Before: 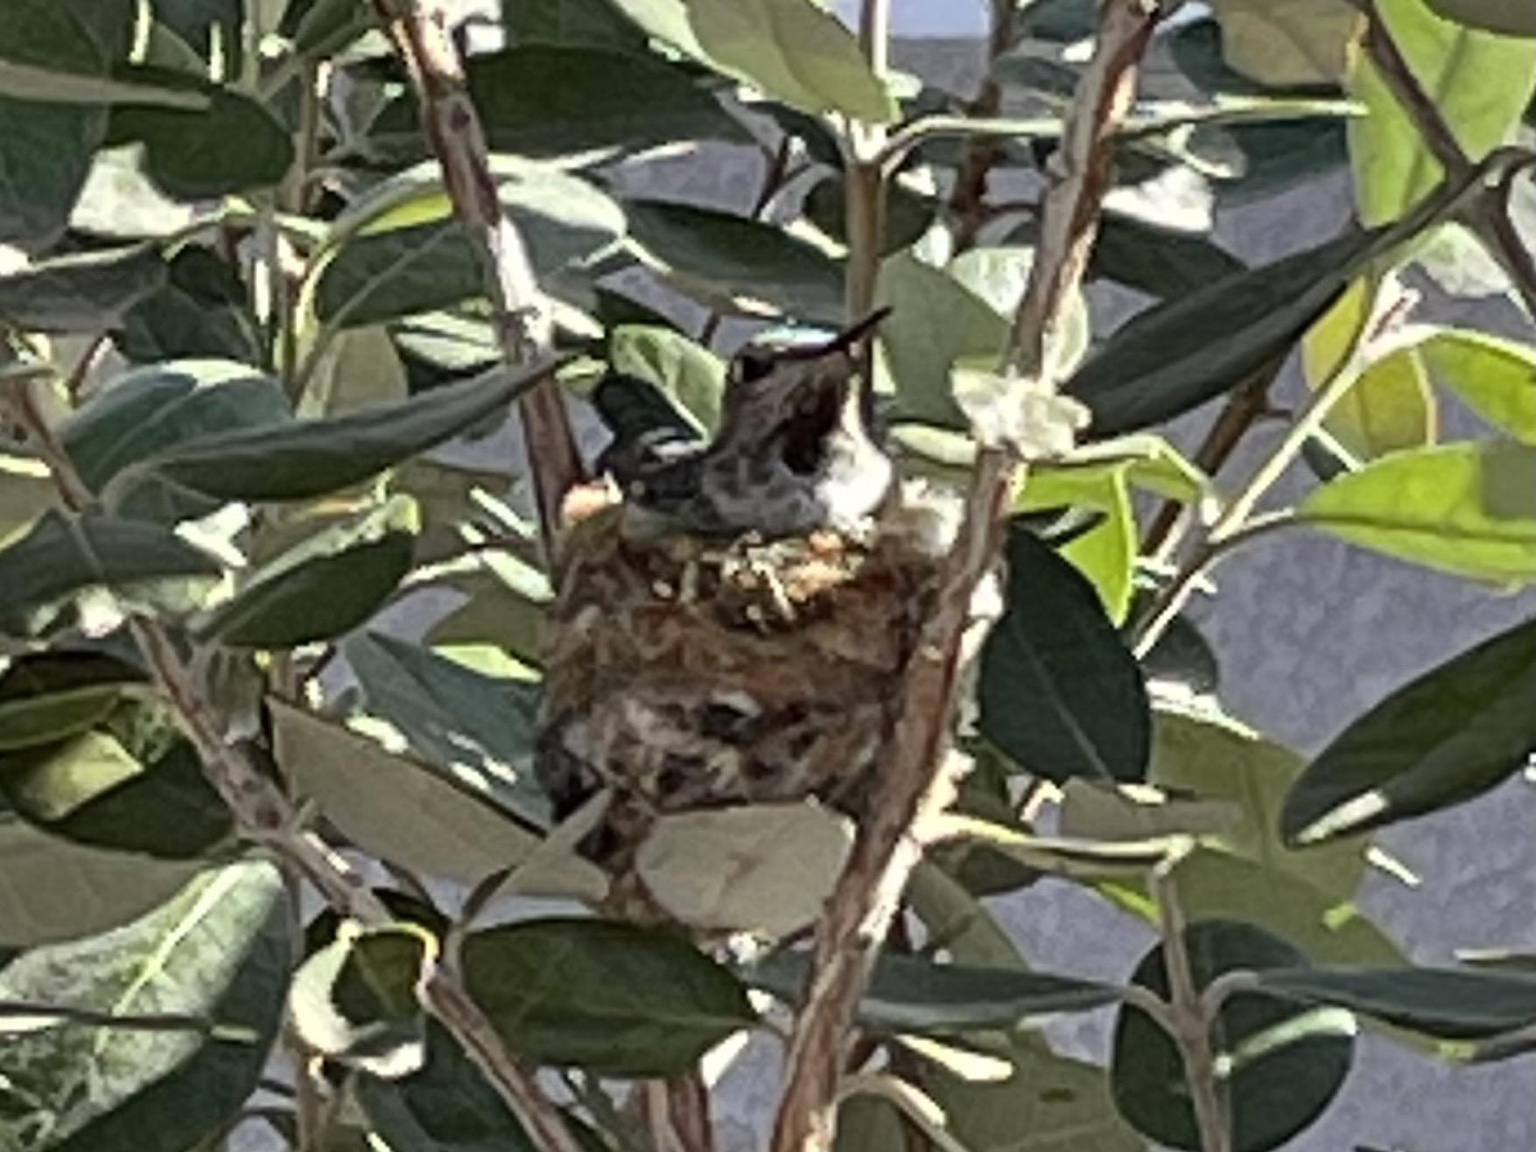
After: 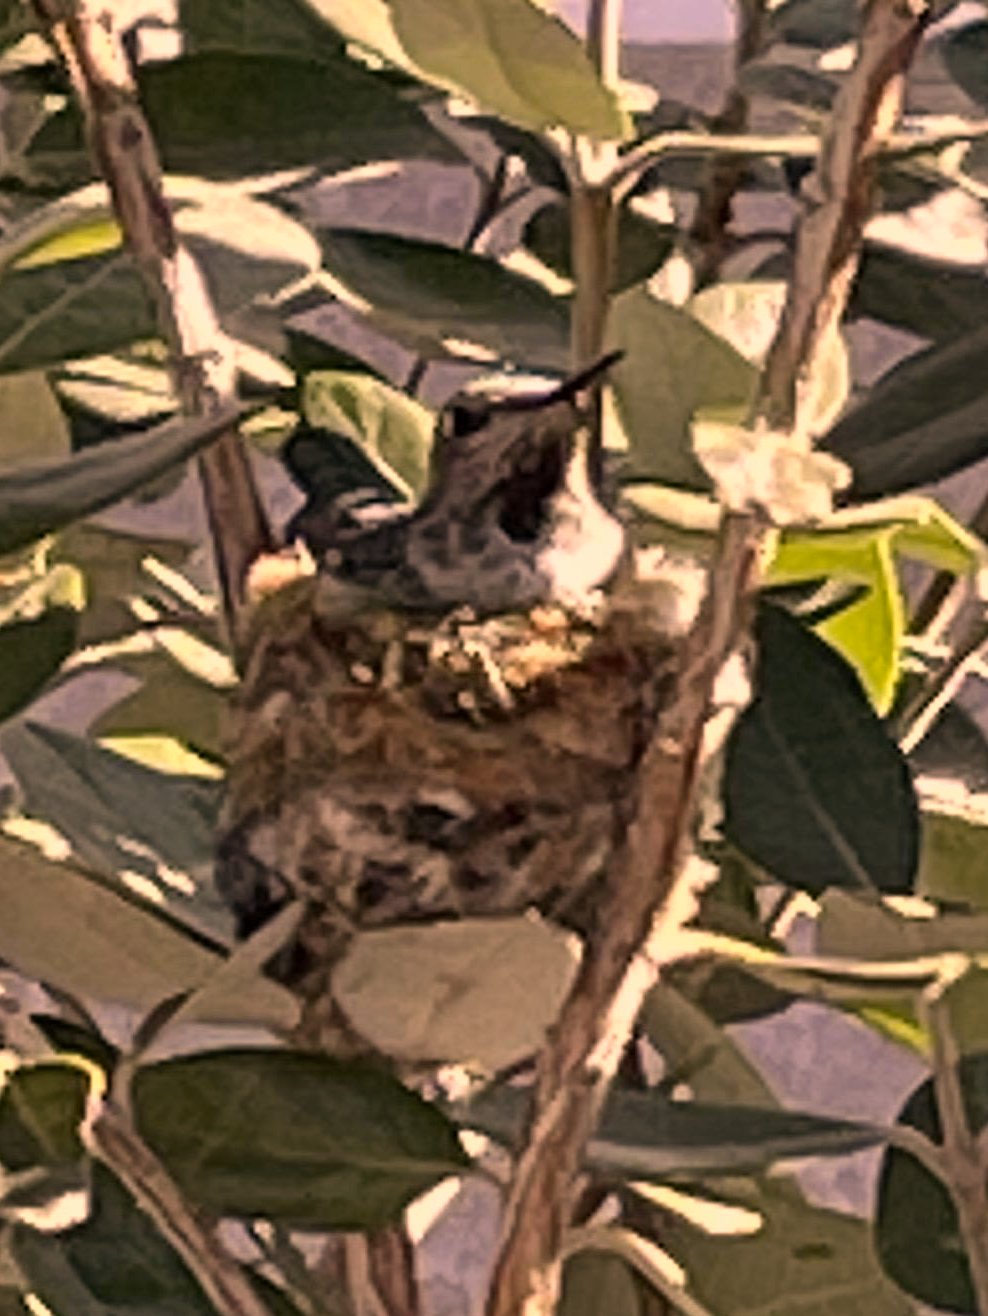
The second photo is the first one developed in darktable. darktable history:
crop and rotate: left 22.521%, right 21.166%
color correction: highlights a* 22.32, highlights b* 21.74
